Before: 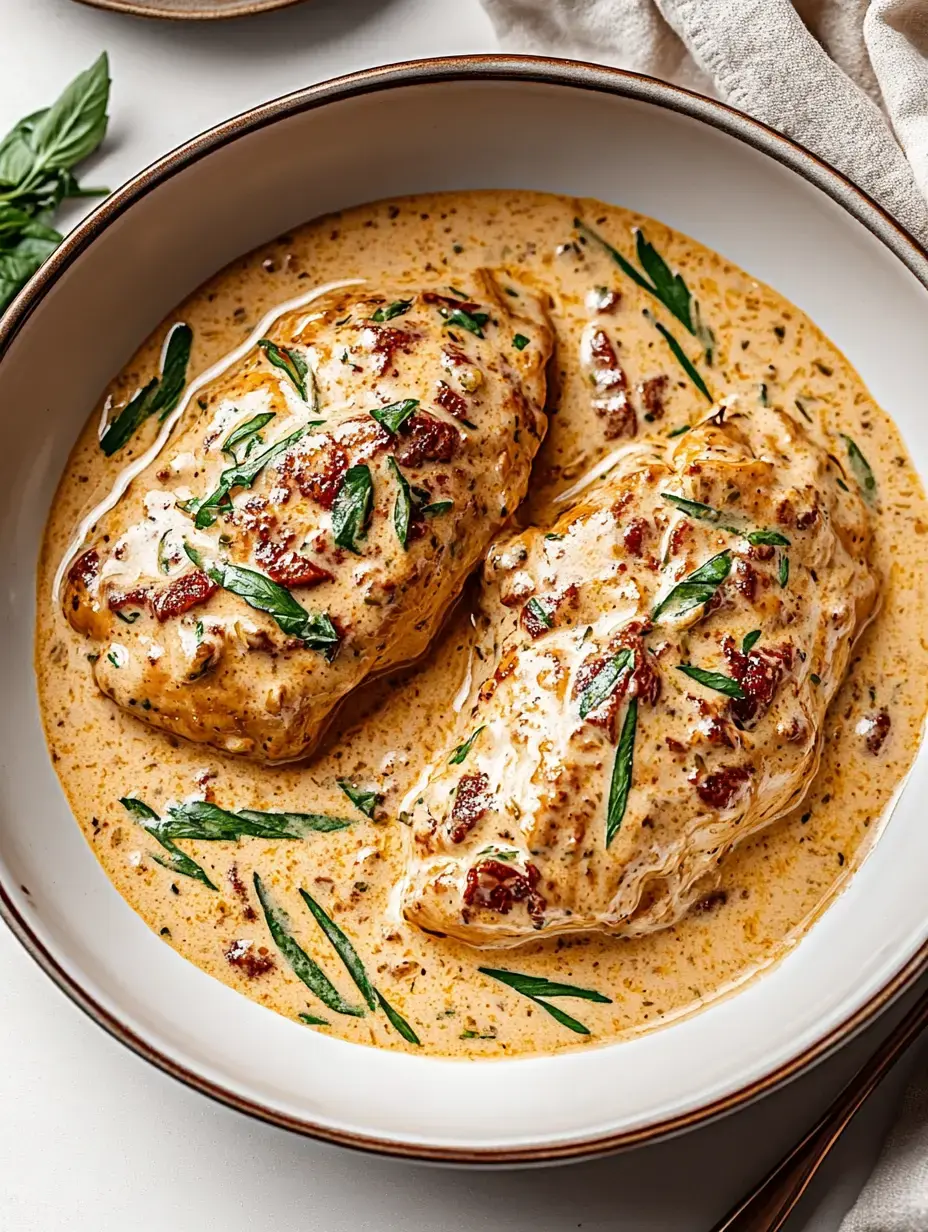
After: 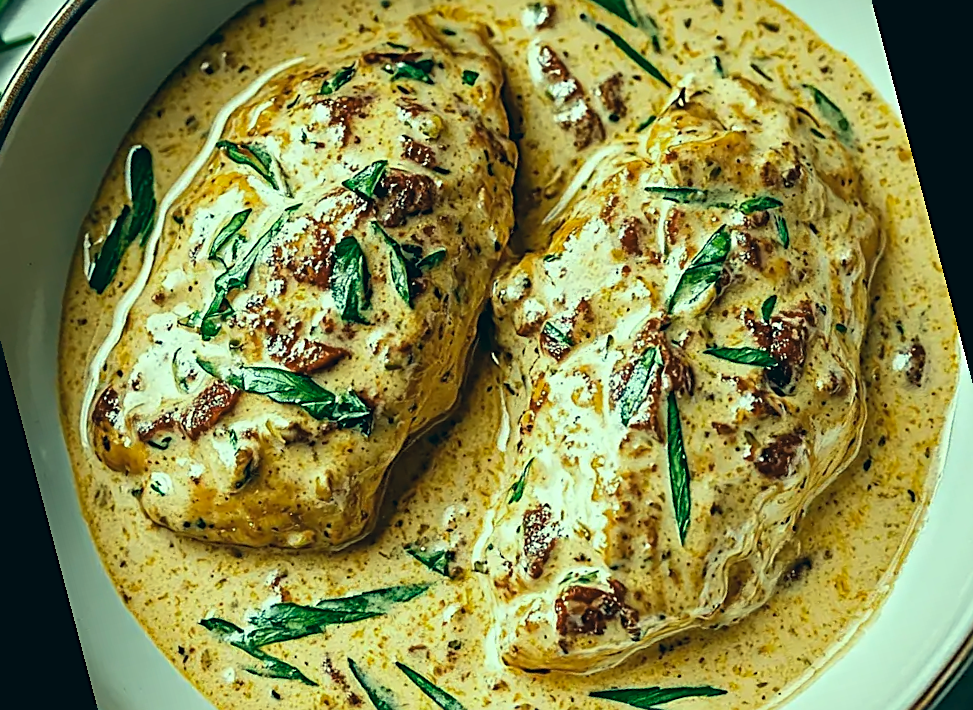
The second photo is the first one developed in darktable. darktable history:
sharpen: on, module defaults
color correction: highlights a* -20.08, highlights b* 9.8, shadows a* -20.4, shadows b* -10.76
rotate and perspective: rotation -14.8°, crop left 0.1, crop right 0.903, crop top 0.25, crop bottom 0.748
tone equalizer: on, module defaults
